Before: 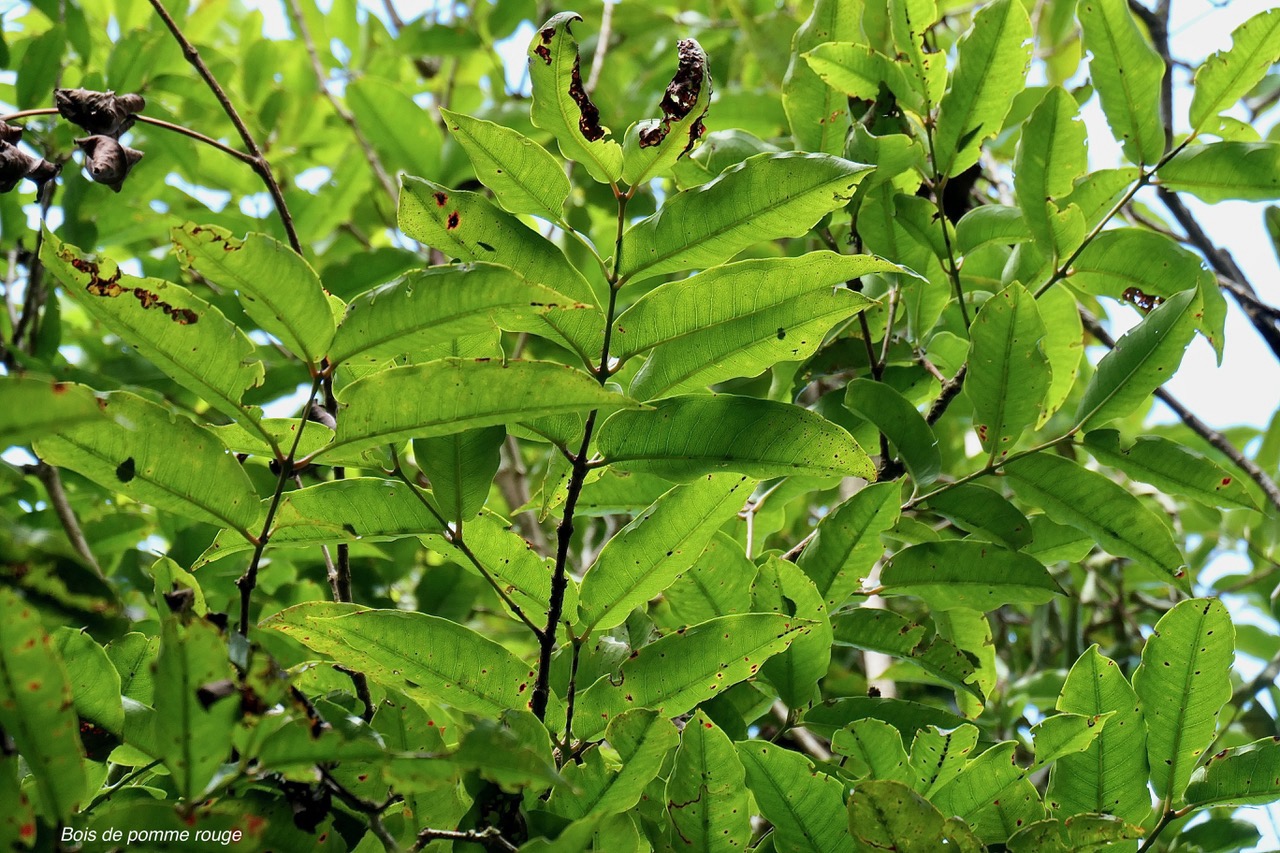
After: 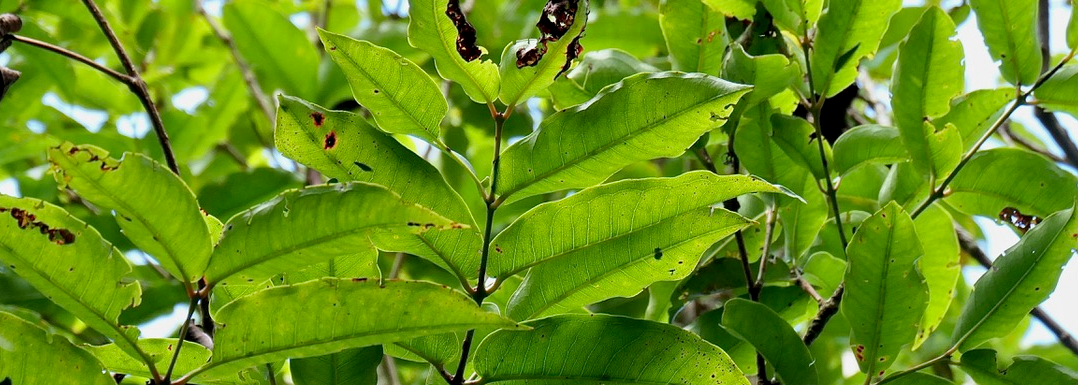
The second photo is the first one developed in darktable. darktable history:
crop and rotate: left 9.665%, top 9.399%, right 6.104%, bottom 45.398%
